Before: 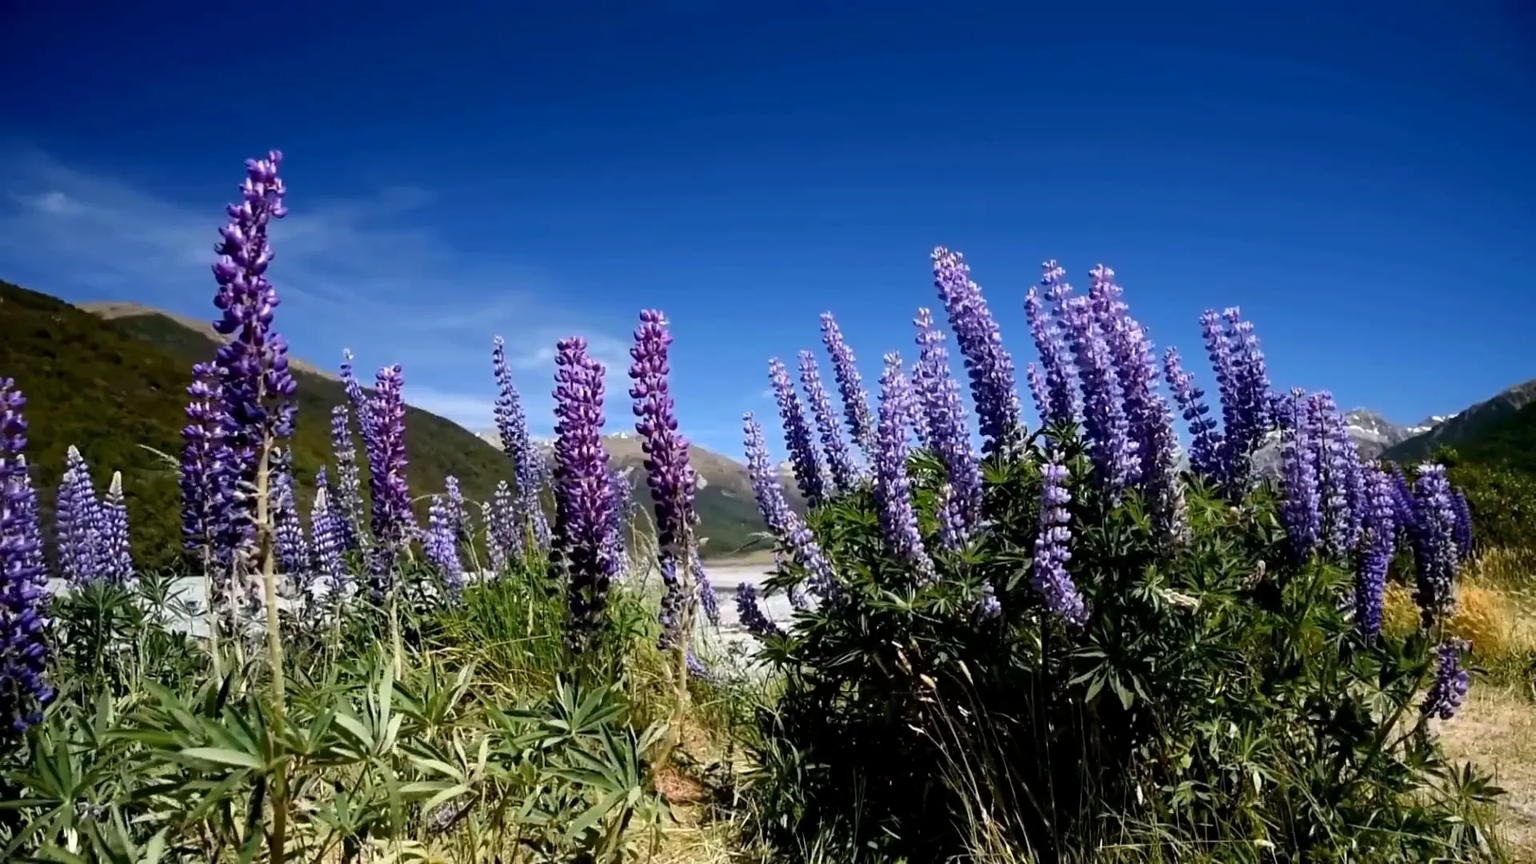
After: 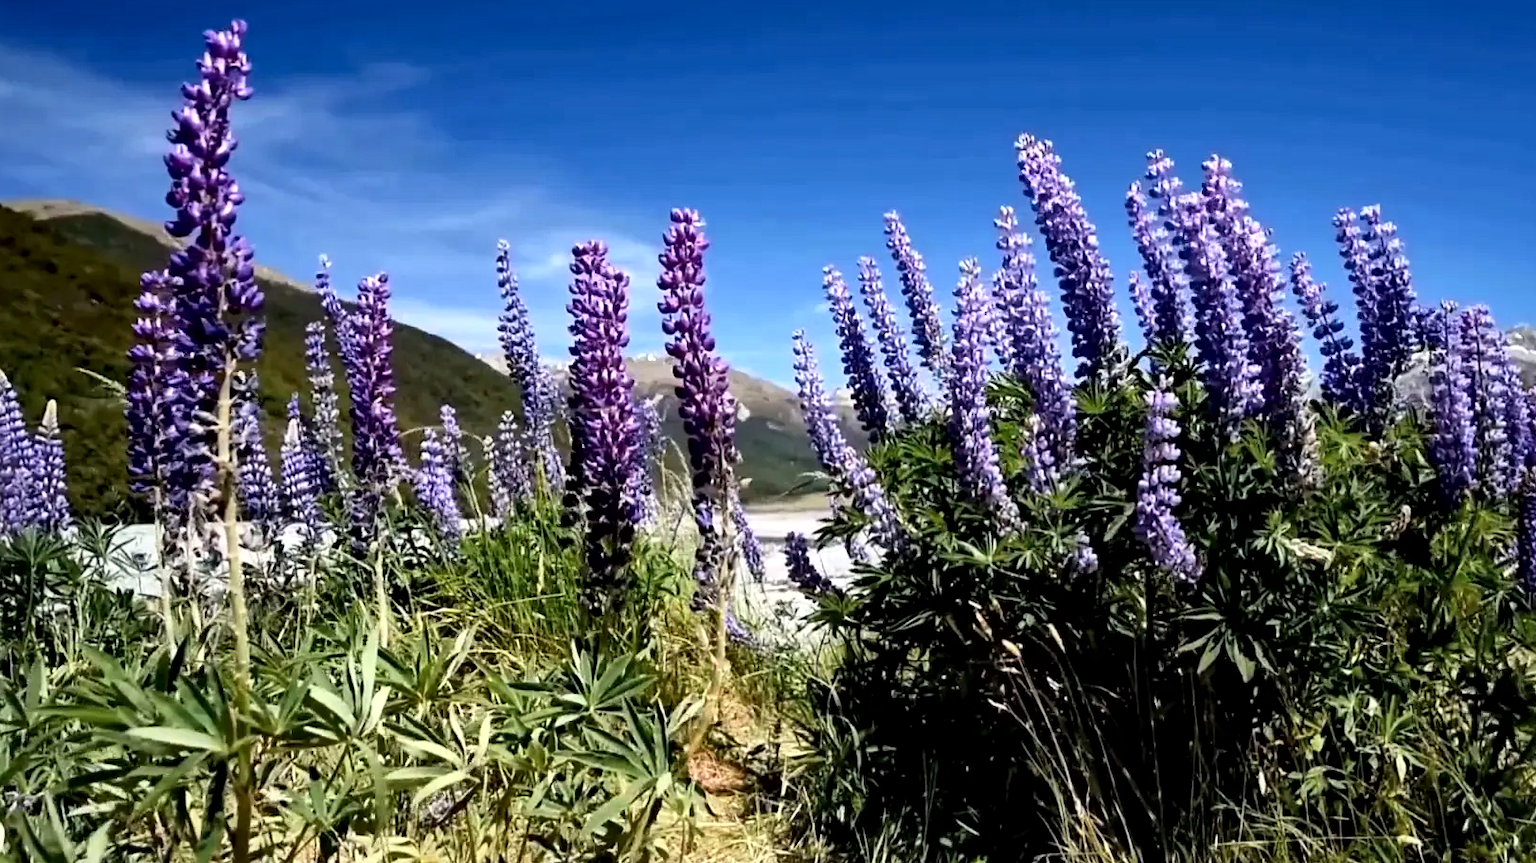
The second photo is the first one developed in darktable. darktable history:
base curve: curves: ch0 [(0, 0) (0.666, 0.806) (1, 1)]
exposure: exposure -0.05 EV
local contrast: mode bilateral grid, contrast 25, coarseness 60, detail 151%, midtone range 0.2
crop and rotate: left 4.842%, top 15.51%, right 10.668%
